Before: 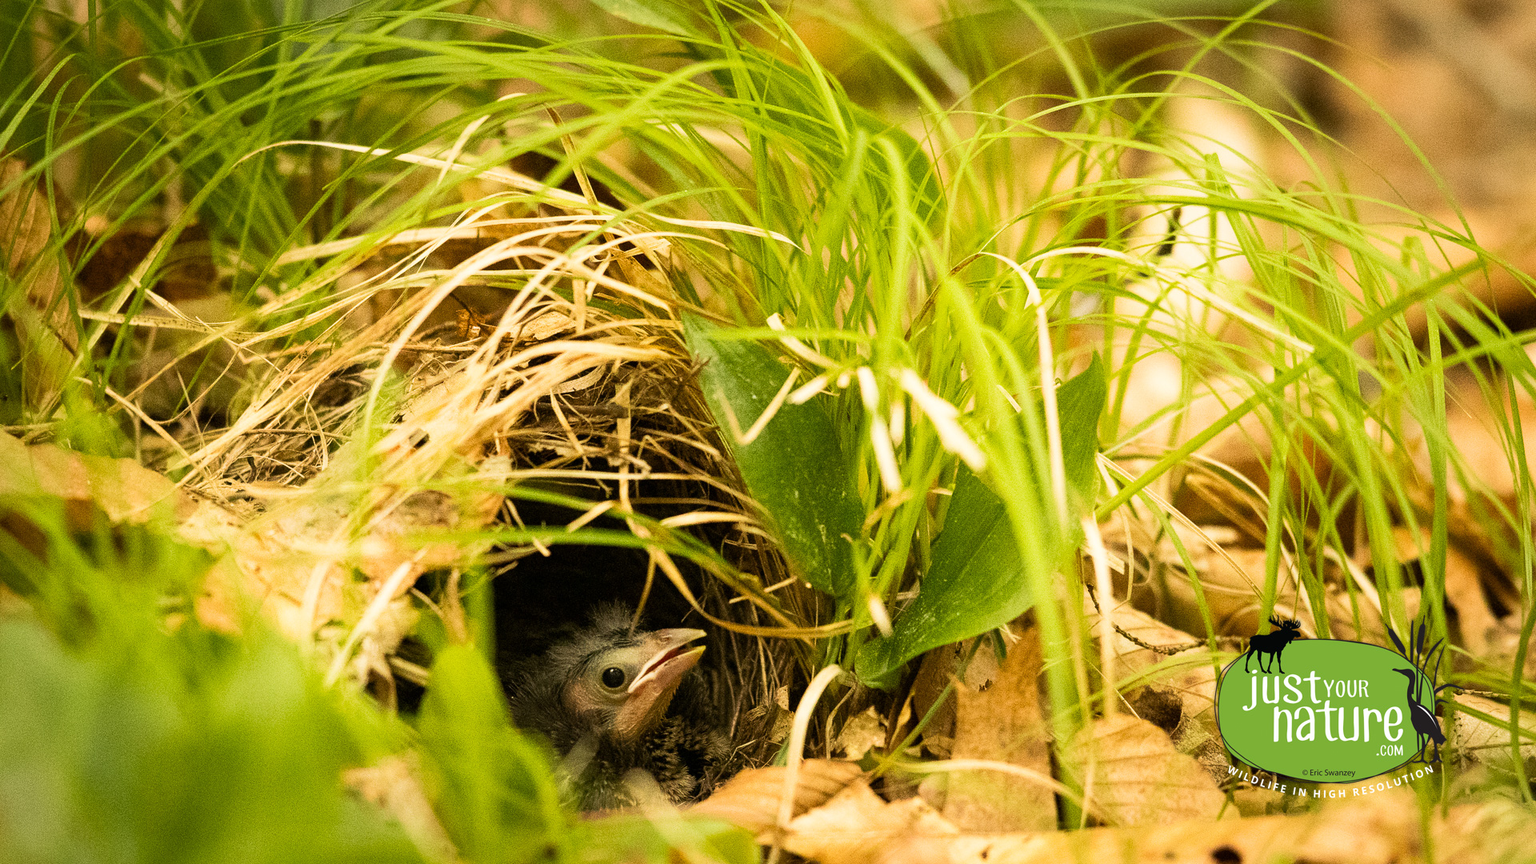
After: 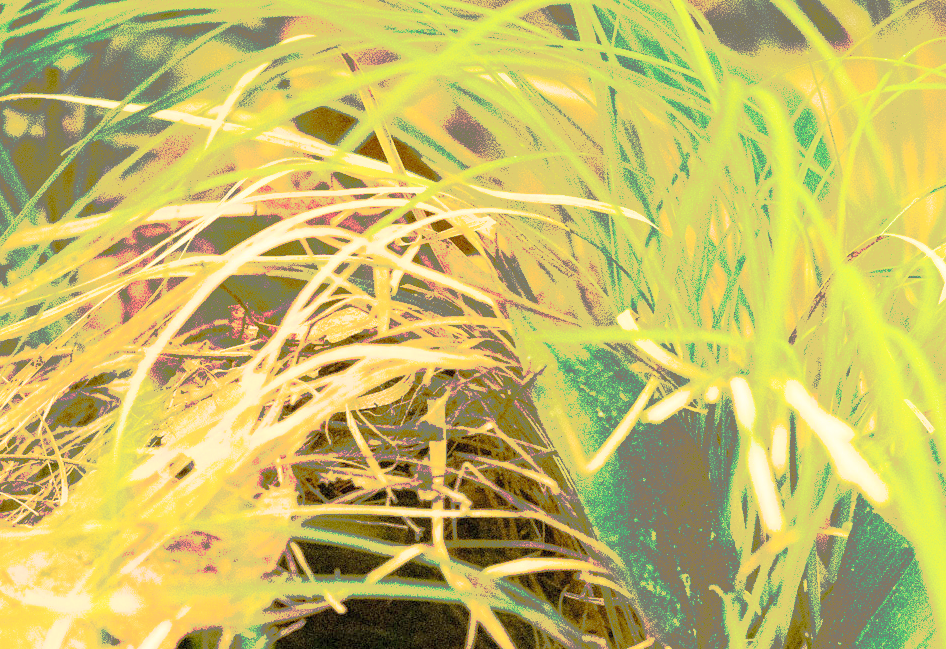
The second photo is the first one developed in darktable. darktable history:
contrast brightness saturation: contrast 0.2, brightness 0.16, saturation 0.22
tone curve: curves: ch0 [(0, 0) (0.003, 0.011) (0.011, 0.043) (0.025, 0.133) (0.044, 0.226) (0.069, 0.303) (0.1, 0.371) (0.136, 0.429) (0.177, 0.482) (0.224, 0.516) (0.277, 0.539) (0.335, 0.535) (0.399, 0.517) (0.468, 0.498) (0.543, 0.523) (0.623, 0.655) (0.709, 0.83) (0.801, 0.827) (0.898, 0.89) (1, 1)], preserve colors none
crop: left 17.835%, top 7.675%, right 32.881%, bottom 32.213%
